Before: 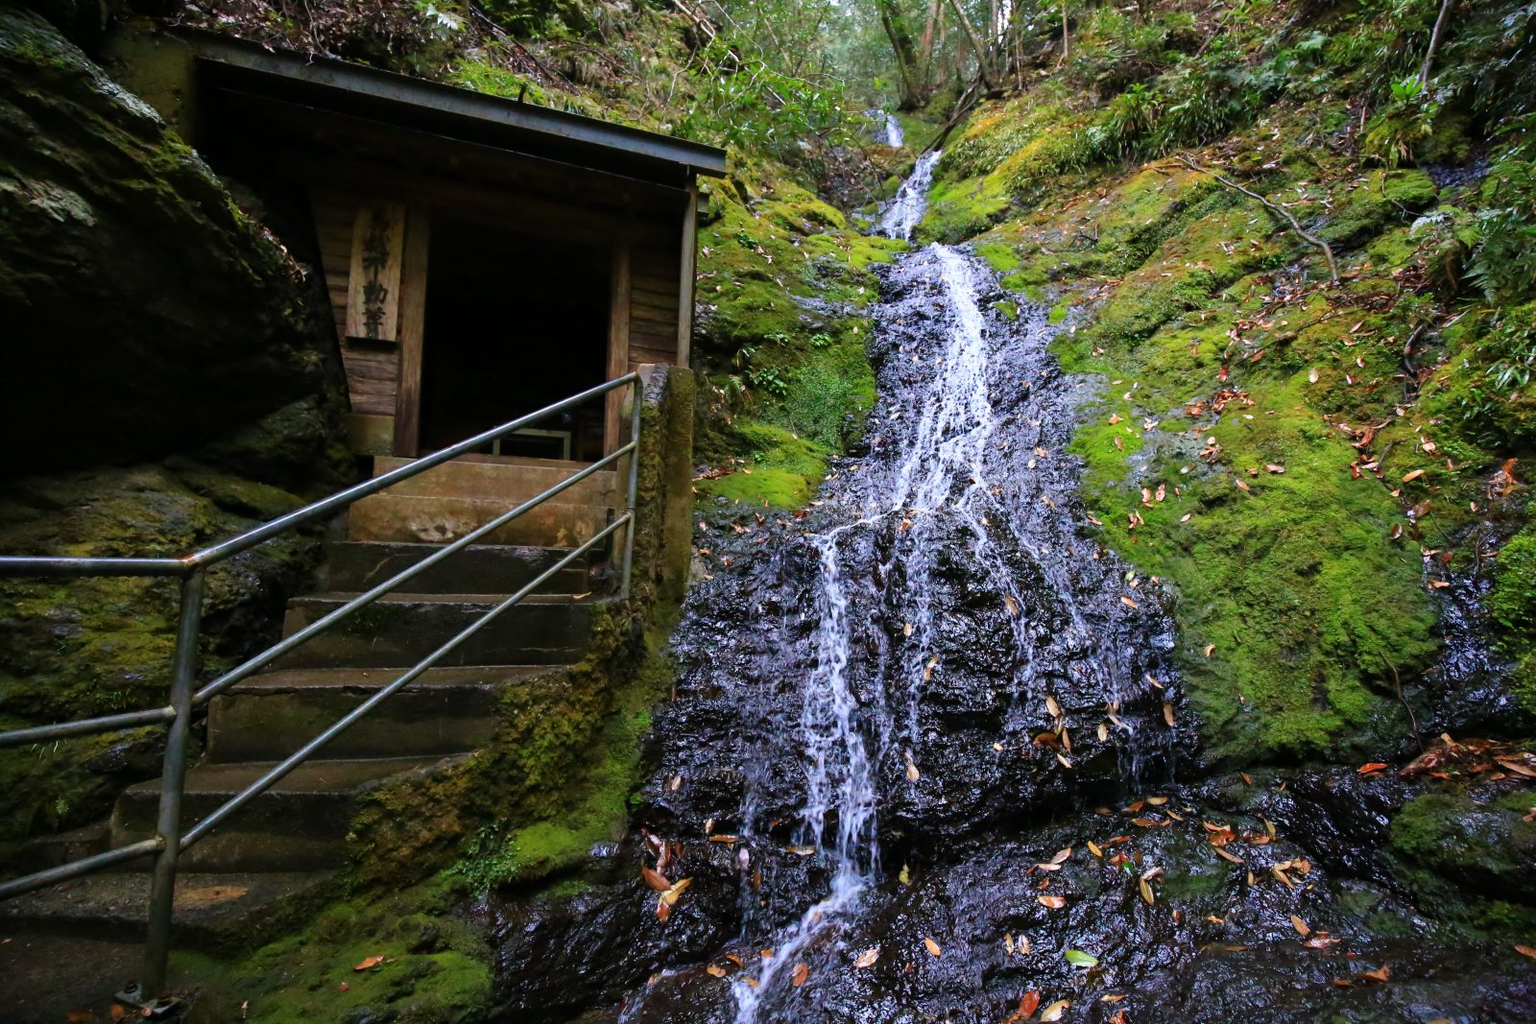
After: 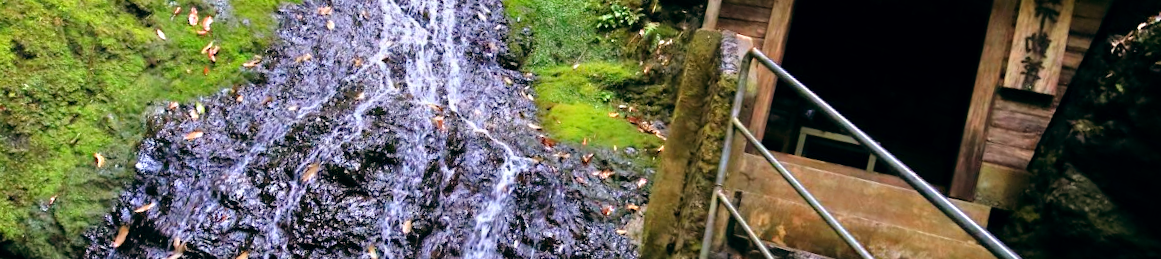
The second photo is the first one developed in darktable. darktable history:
crop and rotate: angle 16.12°, top 30.835%, bottom 35.653%
tone equalizer: -7 EV 0.15 EV, -6 EV 0.6 EV, -5 EV 1.15 EV, -4 EV 1.33 EV, -3 EV 1.15 EV, -2 EV 0.6 EV, -1 EV 0.15 EV, mask exposure compensation -0.5 EV
color balance: lift [0.998, 0.998, 1.001, 1.002], gamma [0.995, 1.025, 0.992, 0.975], gain [0.995, 1.02, 0.997, 0.98]
